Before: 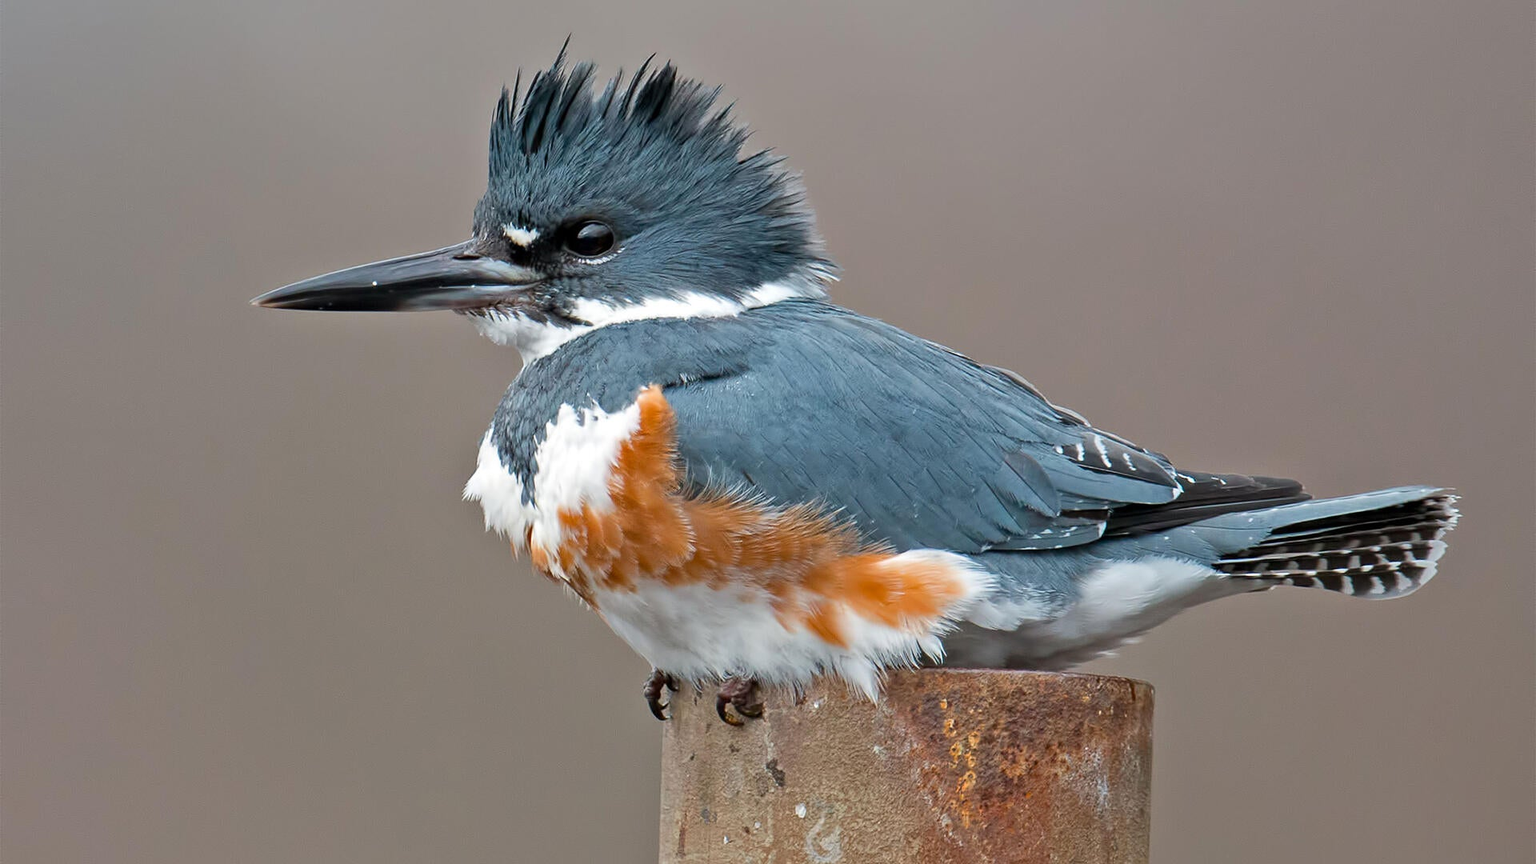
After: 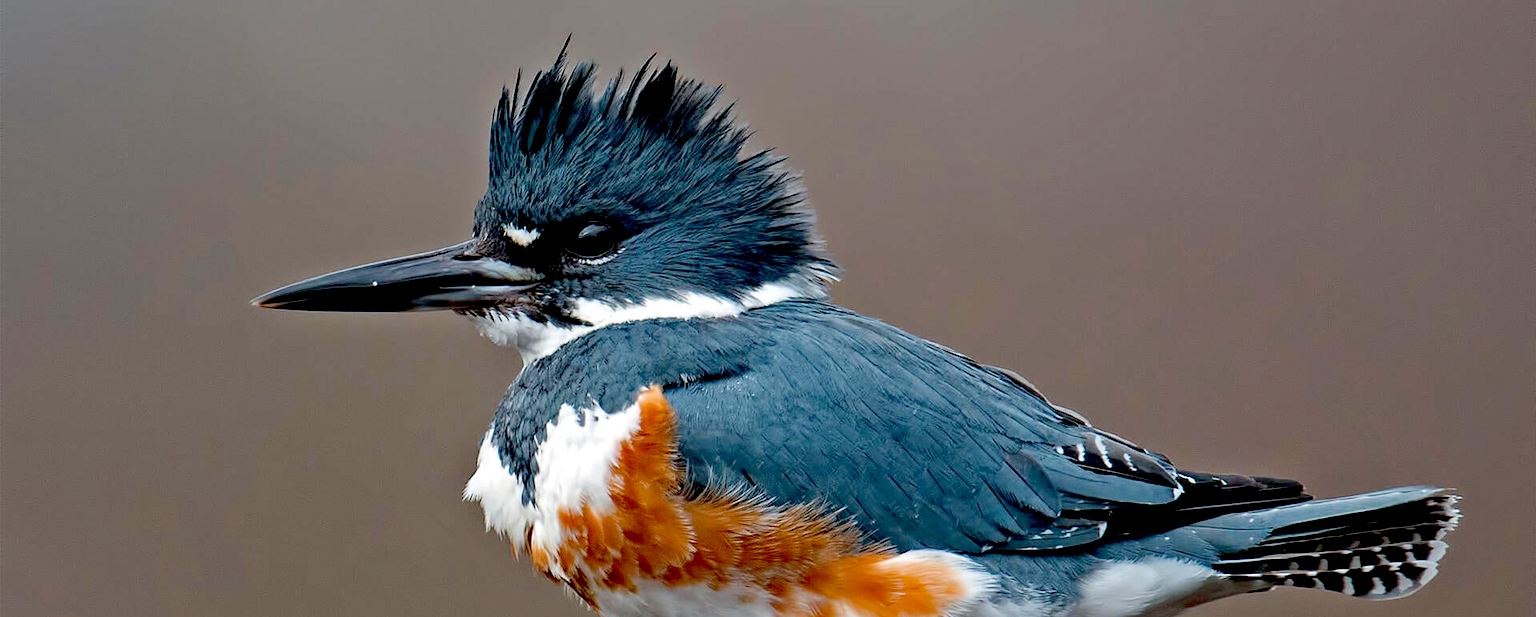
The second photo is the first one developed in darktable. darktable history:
haze removal: compatibility mode true, adaptive false
crop: bottom 28.576%
exposure: black level correction 0.056, compensate highlight preservation false
